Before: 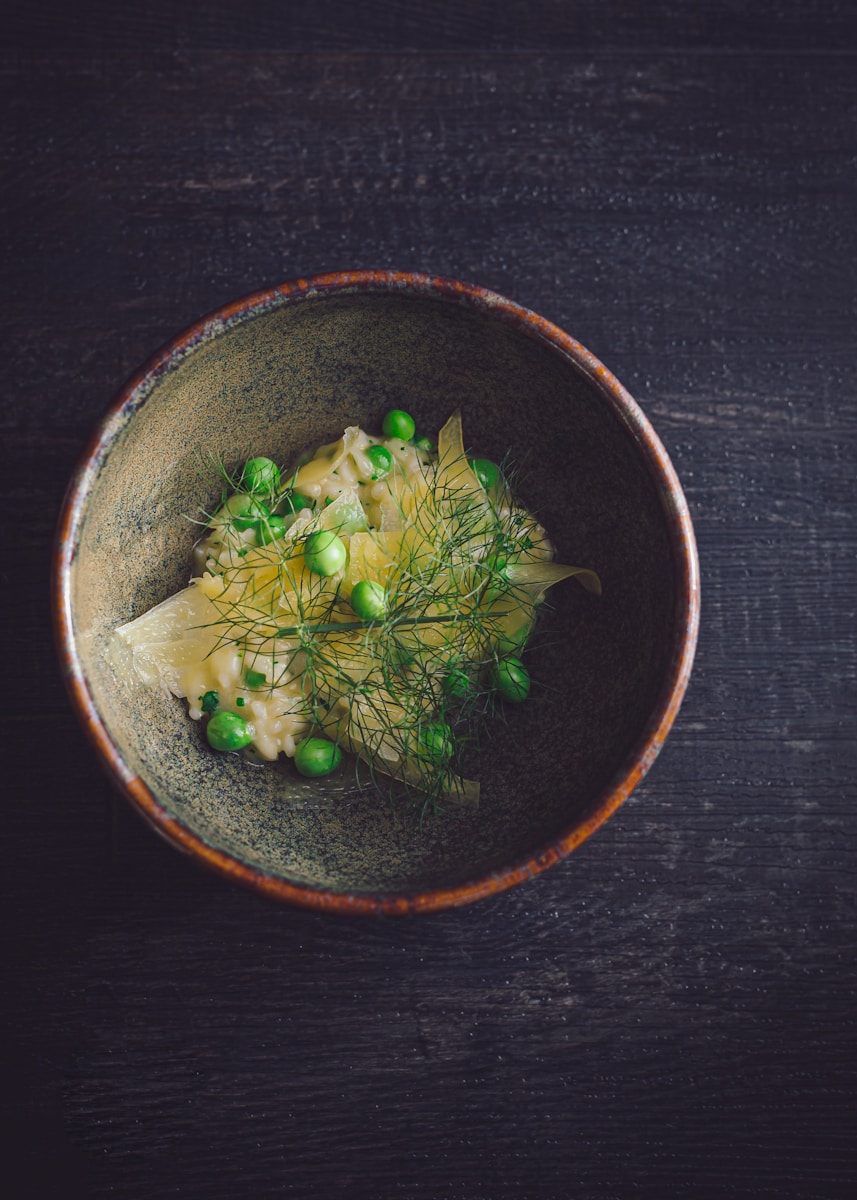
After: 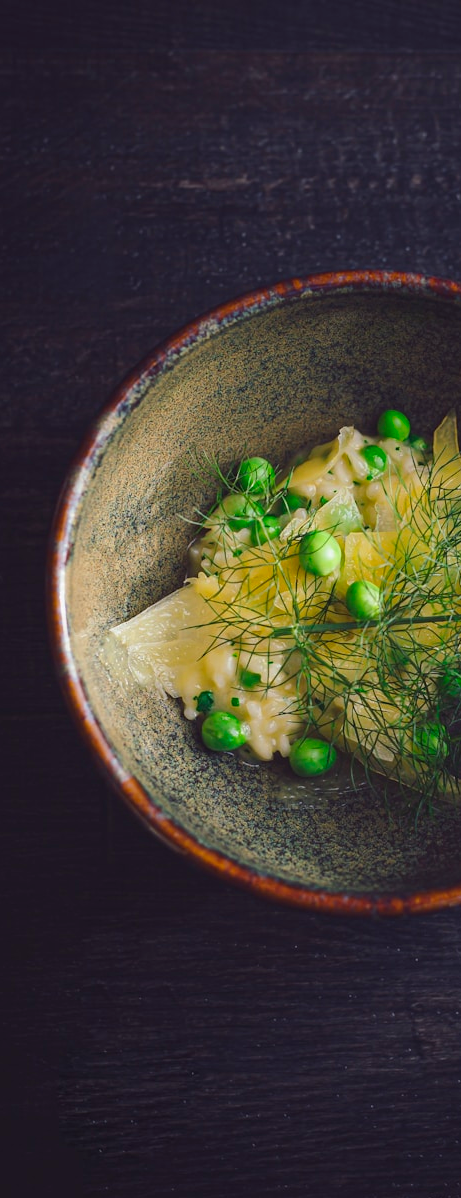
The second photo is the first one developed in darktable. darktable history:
contrast brightness saturation: contrast 0.08, saturation 0.02
crop: left 0.587%, right 45.588%, bottom 0.086%
color zones: curves: ch0 [(0, 0.613) (0.01, 0.613) (0.245, 0.448) (0.498, 0.529) (0.642, 0.665) (0.879, 0.777) (0.99, 0.613)]; ch1 [(0, 0) (0.143, 0) (0.286, 0) (0.429, 0) (0.571, 0) (0.714, 0) (0.857, 0)], mix -121.96%
